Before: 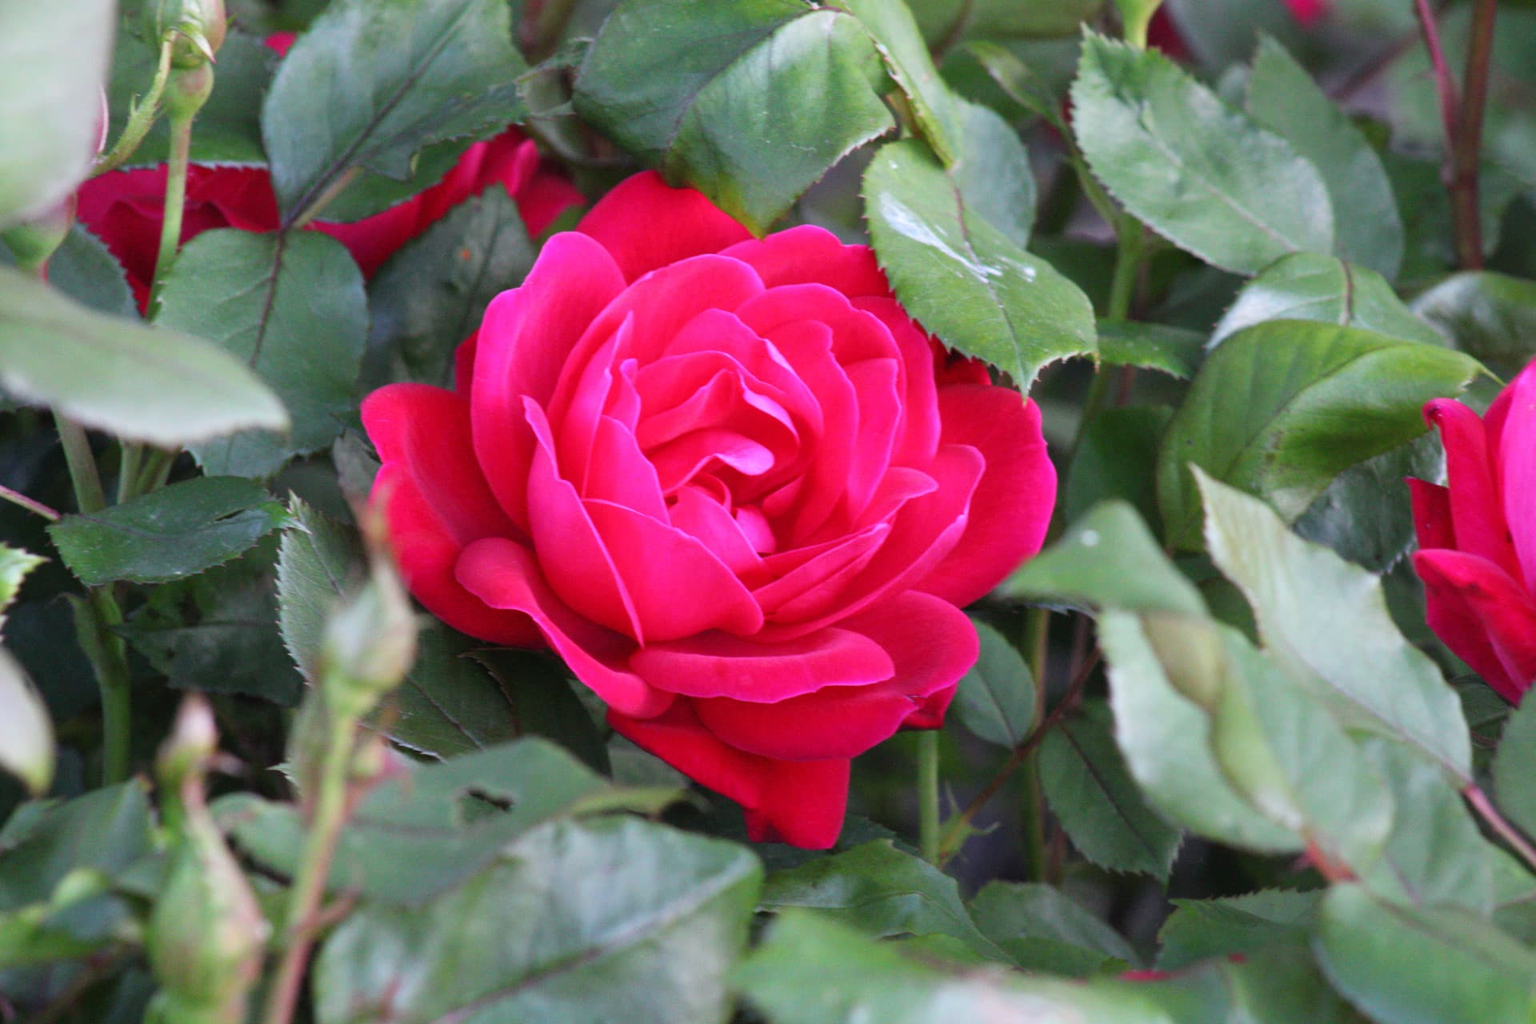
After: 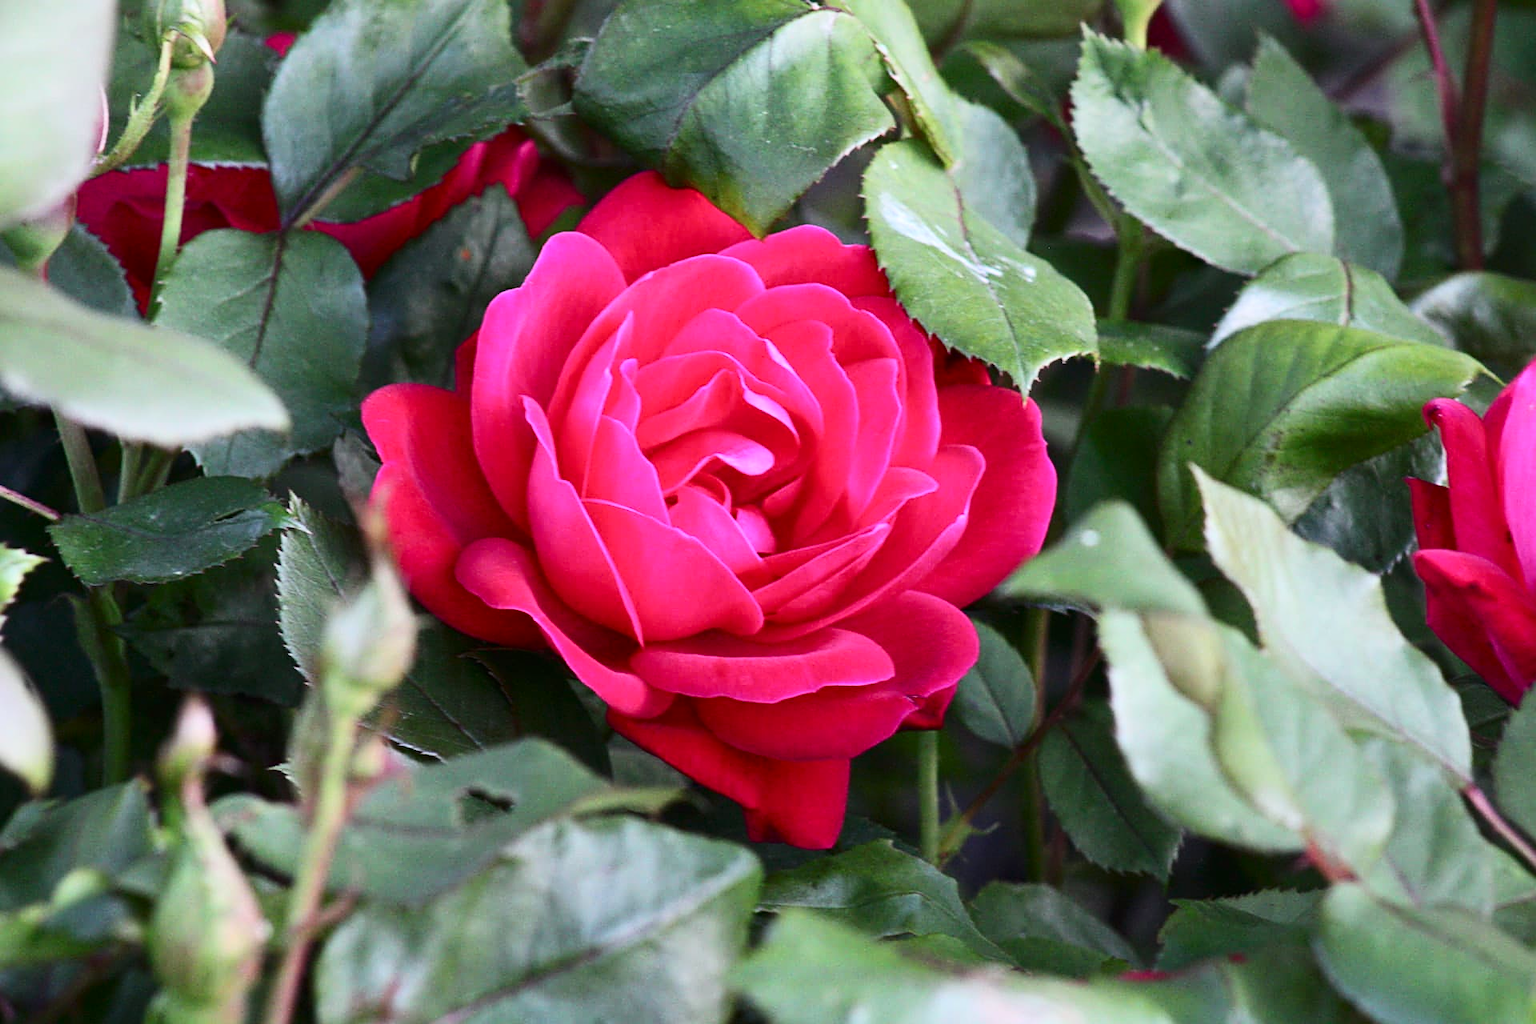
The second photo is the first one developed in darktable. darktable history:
sharpen: on, module defaults
contrast brightness saturation: contrast 0.28
exposure: compensate highlight preservation false
